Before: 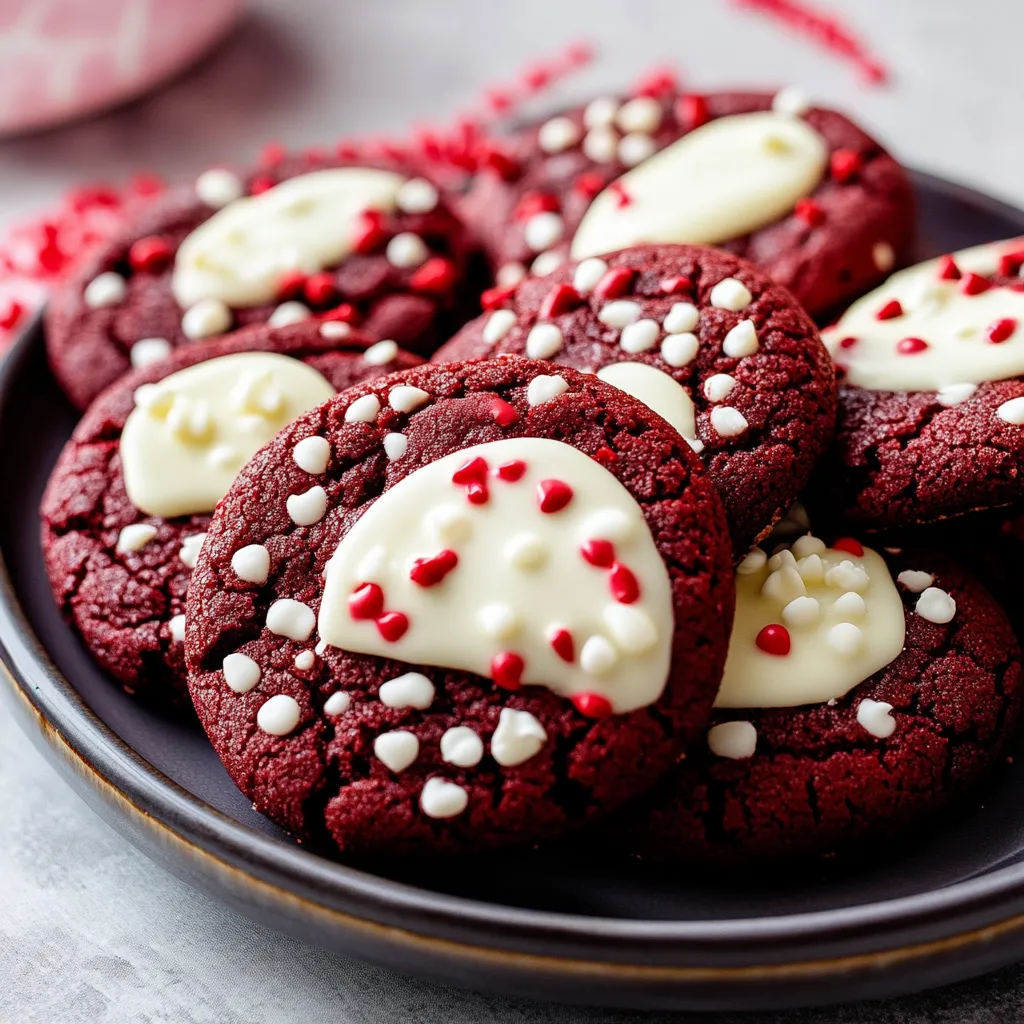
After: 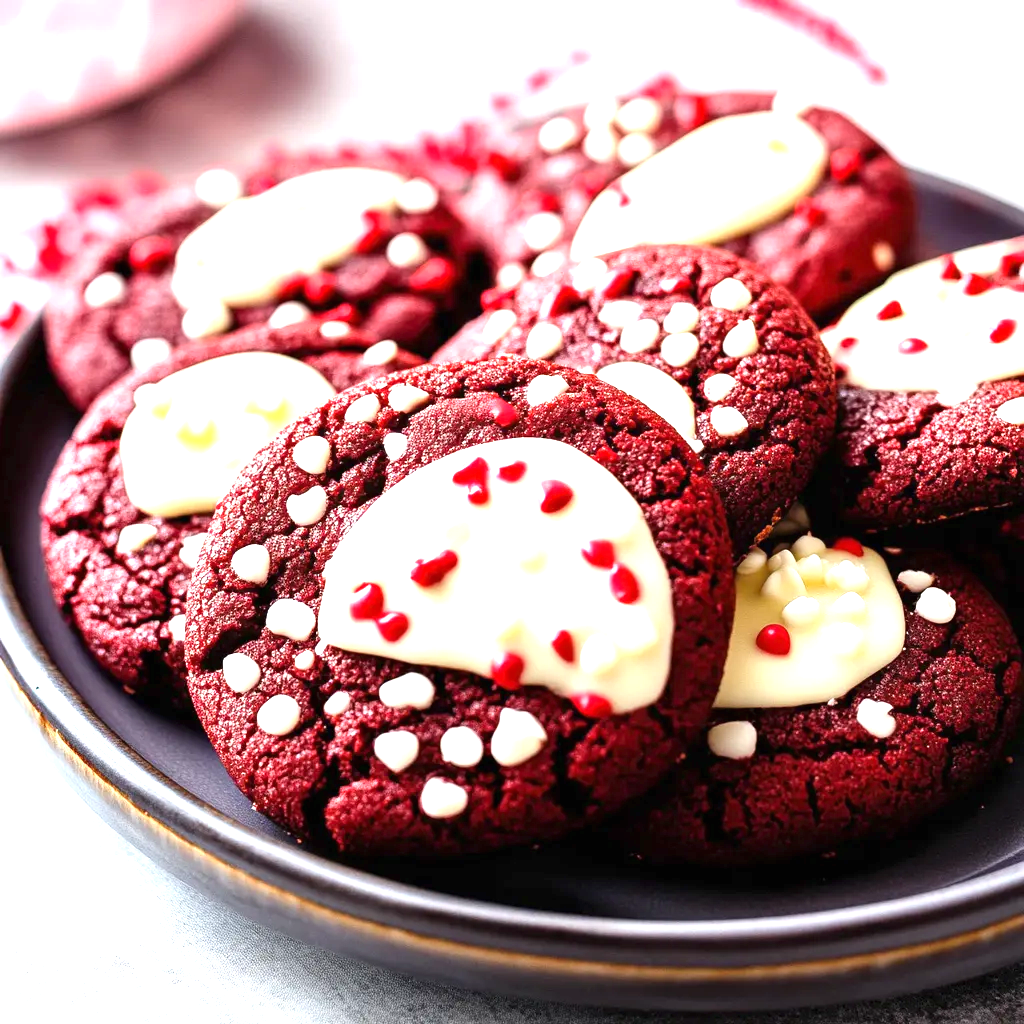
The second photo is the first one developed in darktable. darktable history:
exposure: black level correction 0, exposure 1.374 EV, compensate highlight preservation false
